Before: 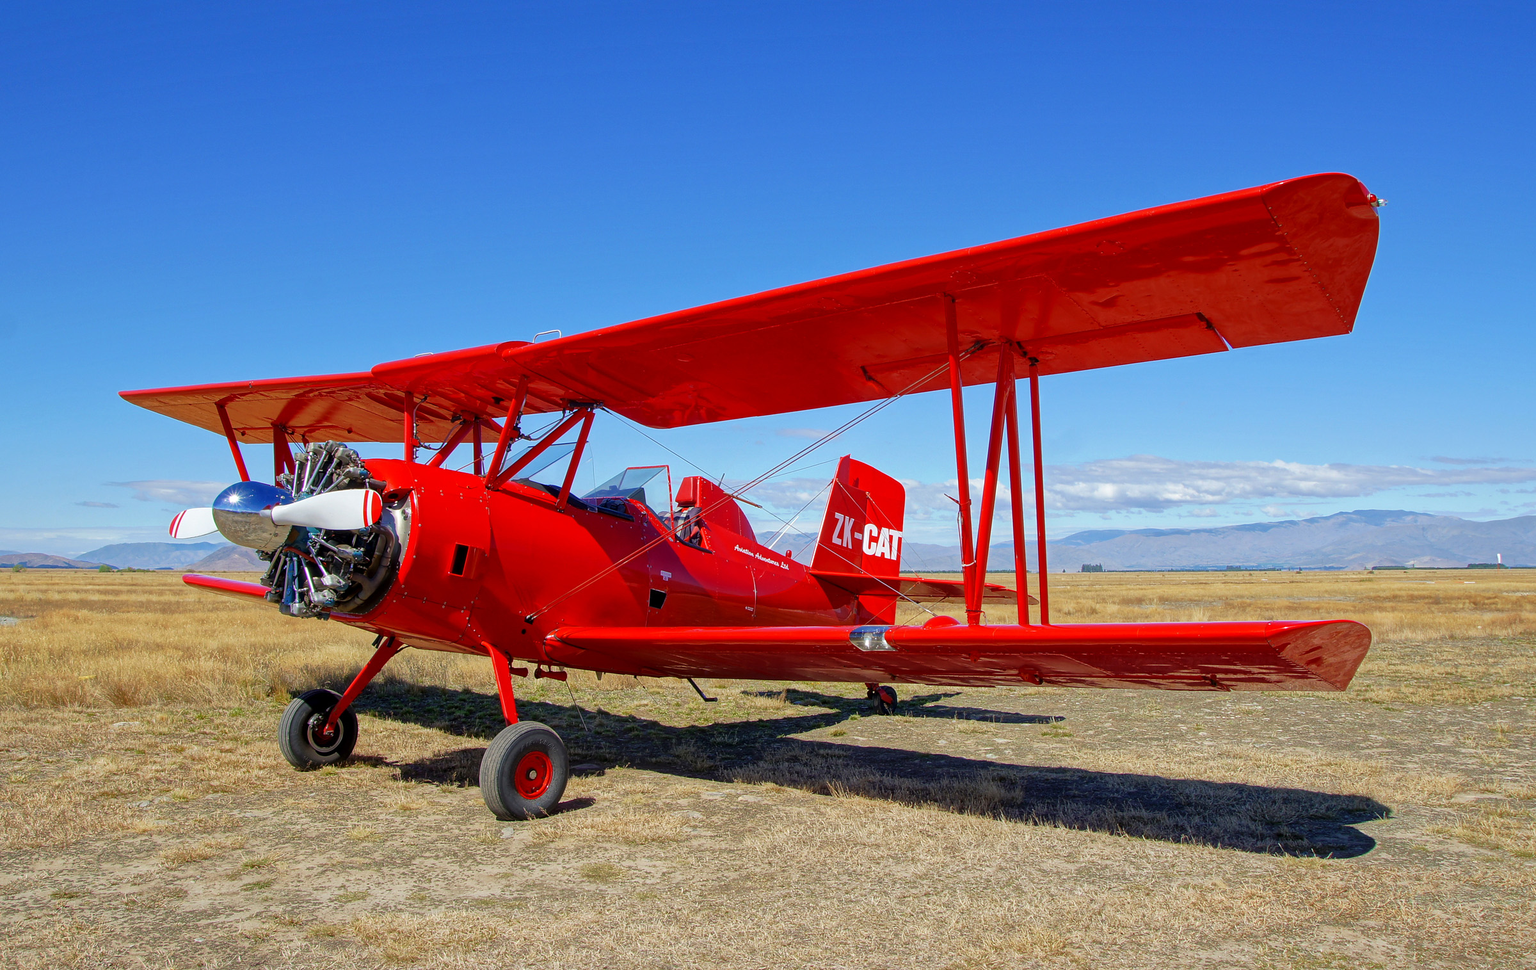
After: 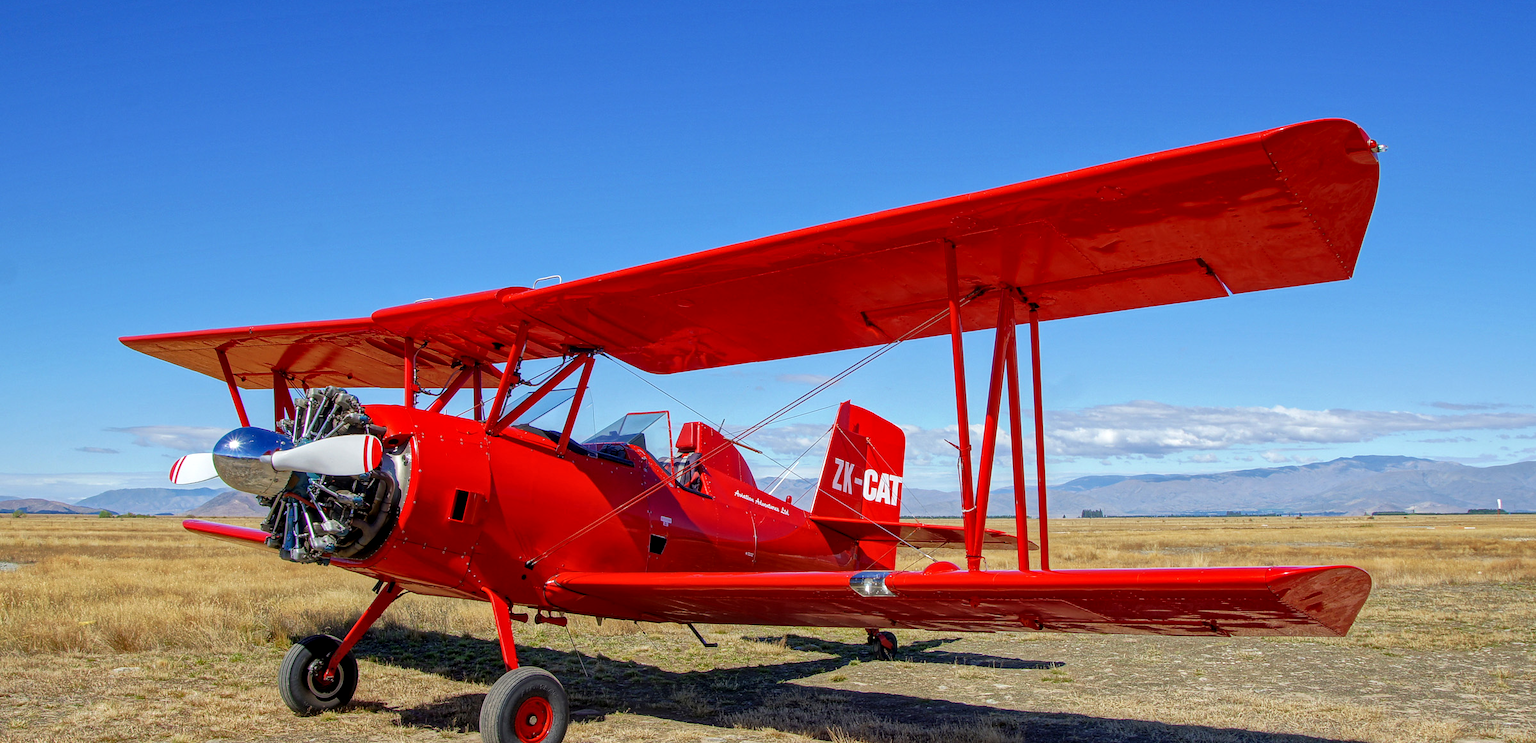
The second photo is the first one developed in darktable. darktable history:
local contrast: on, module defaults
crop: top 5.667%, bottom 17.637%
